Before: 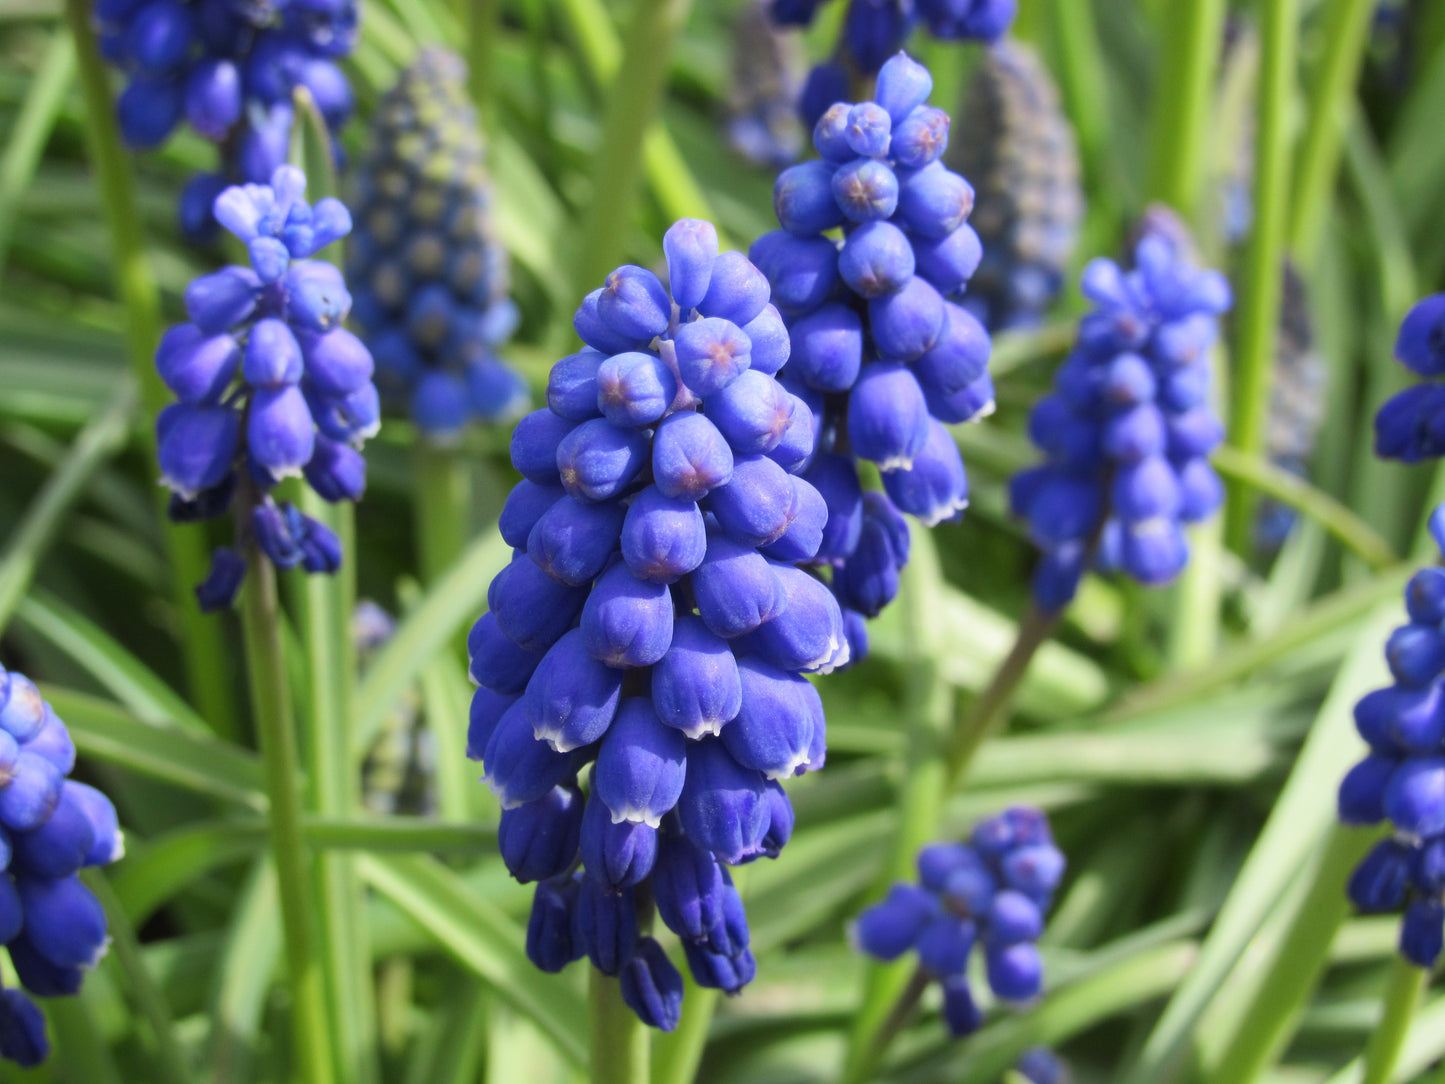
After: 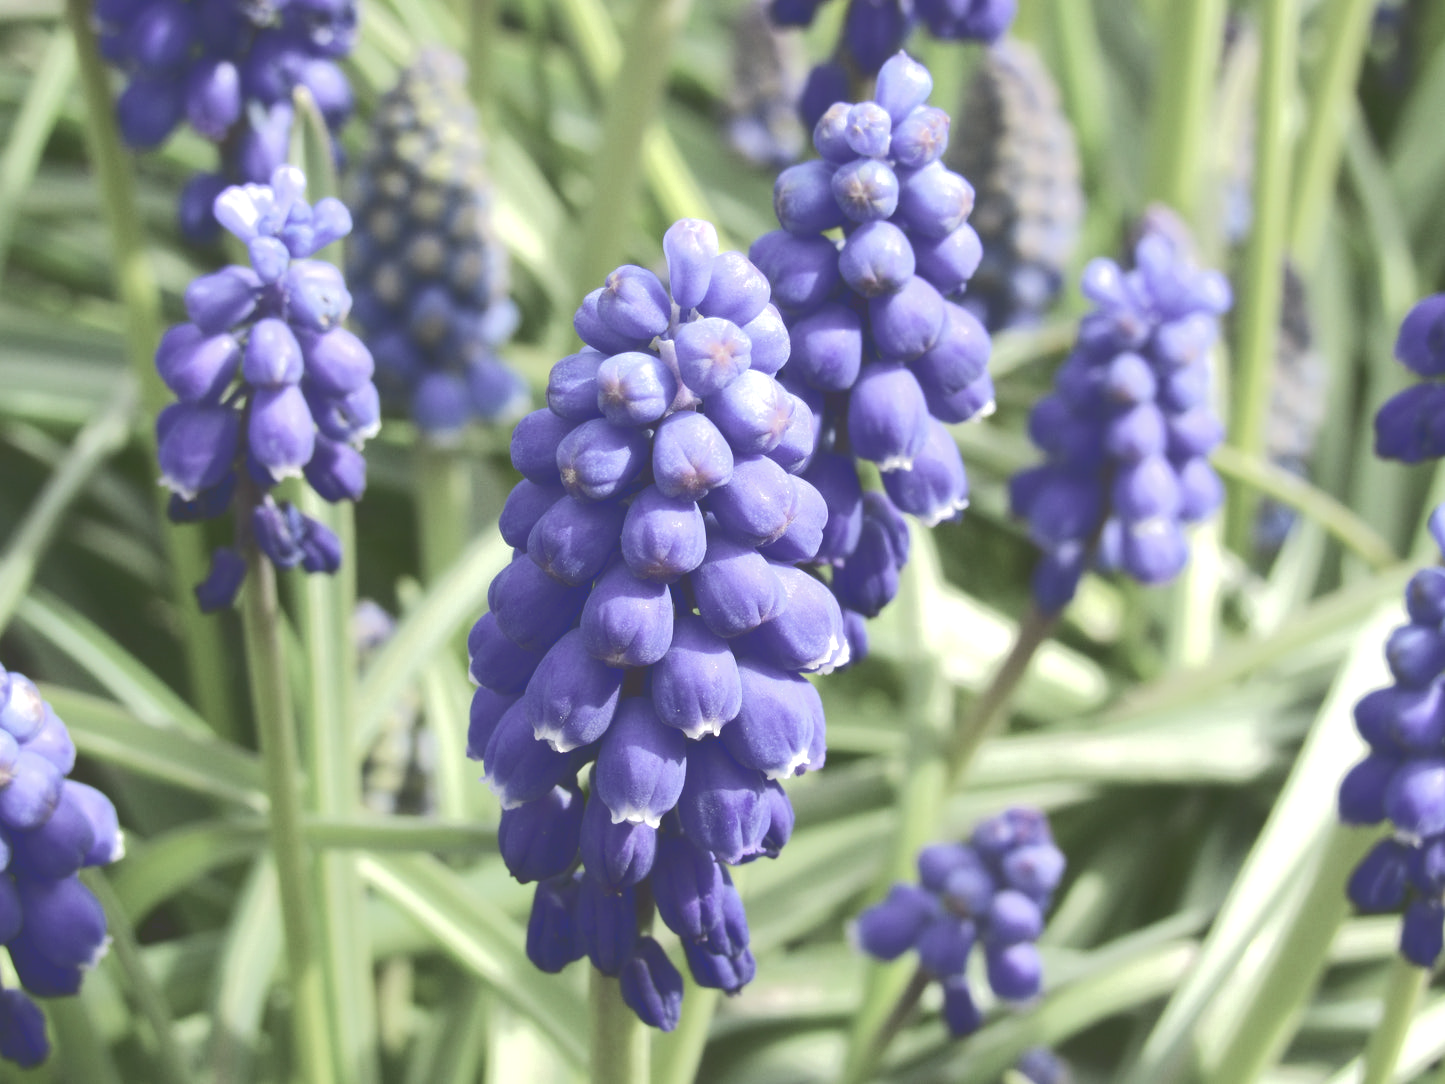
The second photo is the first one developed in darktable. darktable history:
tone curve: curves: ch0 [(0, 0) (0.003, 0.241) (0.011, 0.241) (0.025, 0.242) (0.044, 0.246) (0.069, 0.25) (0.1, 0.251) (0.136, 0.256) (0.177, 0.275) (0.224, 0.293) (0.277, 0.326) (0.335, 0.38) (0.399, 0.449) (0.468, 0.525) (0.543, 0.606) (0.623, 0.683) (0.709, 0.751) (0.801, 0.824) (0.898, 0.871) (1, 1)], color space Lab, linked channels, preserve colors none
color correction: highlights b* -0.016, saturation 0.496
exposure: exposure 0.524 EV, compensate highlight preservation false
